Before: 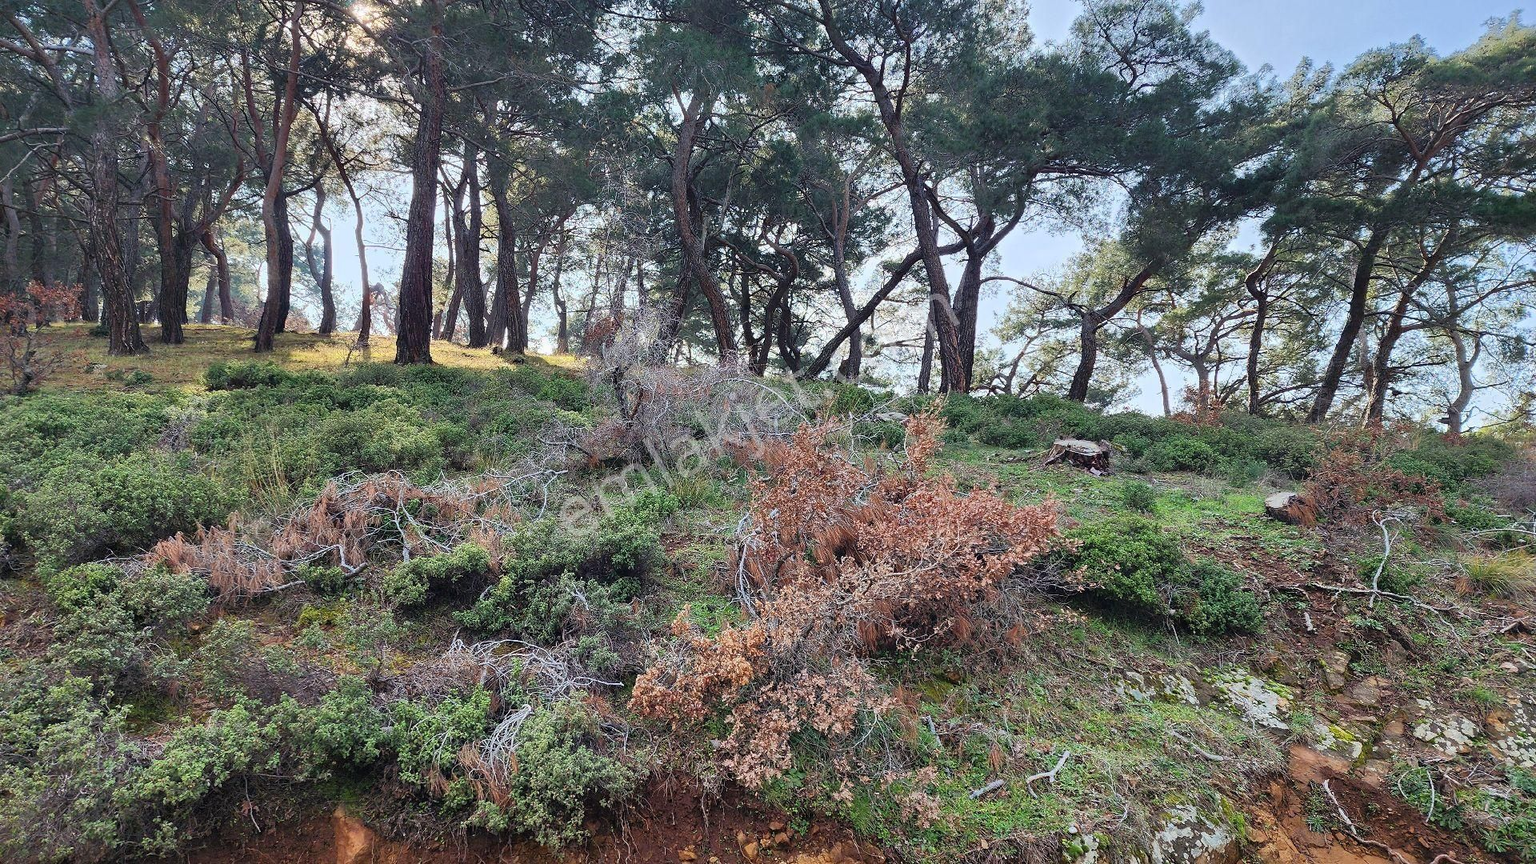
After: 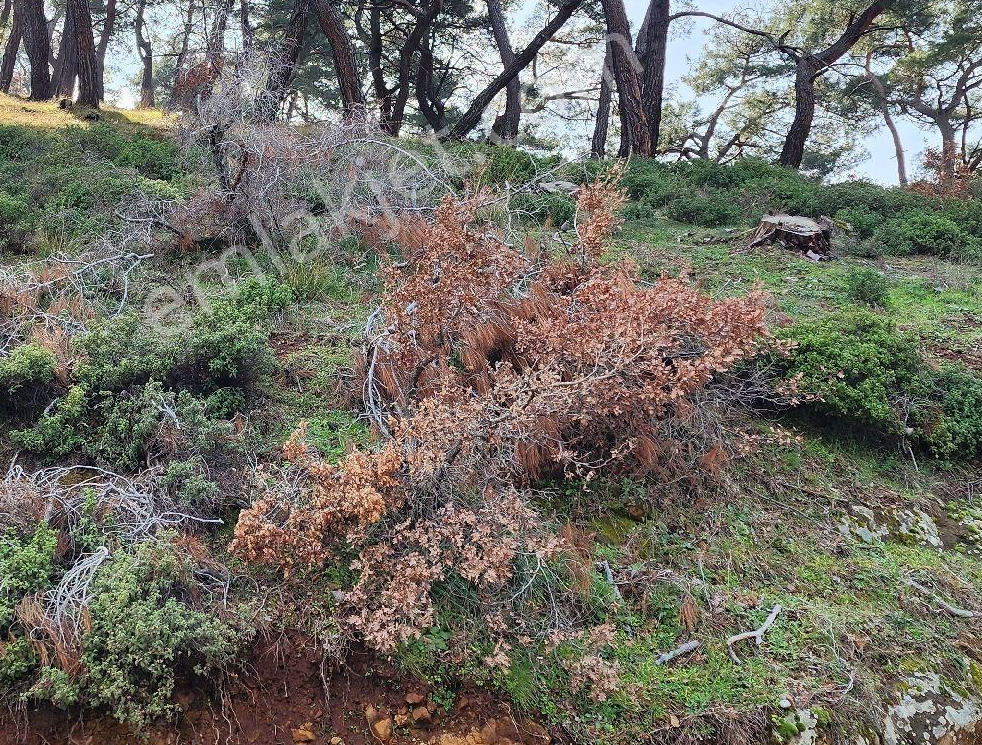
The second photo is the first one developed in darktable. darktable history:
crop and rotate: left 28.969%, top 31.011%, right 19.859%
